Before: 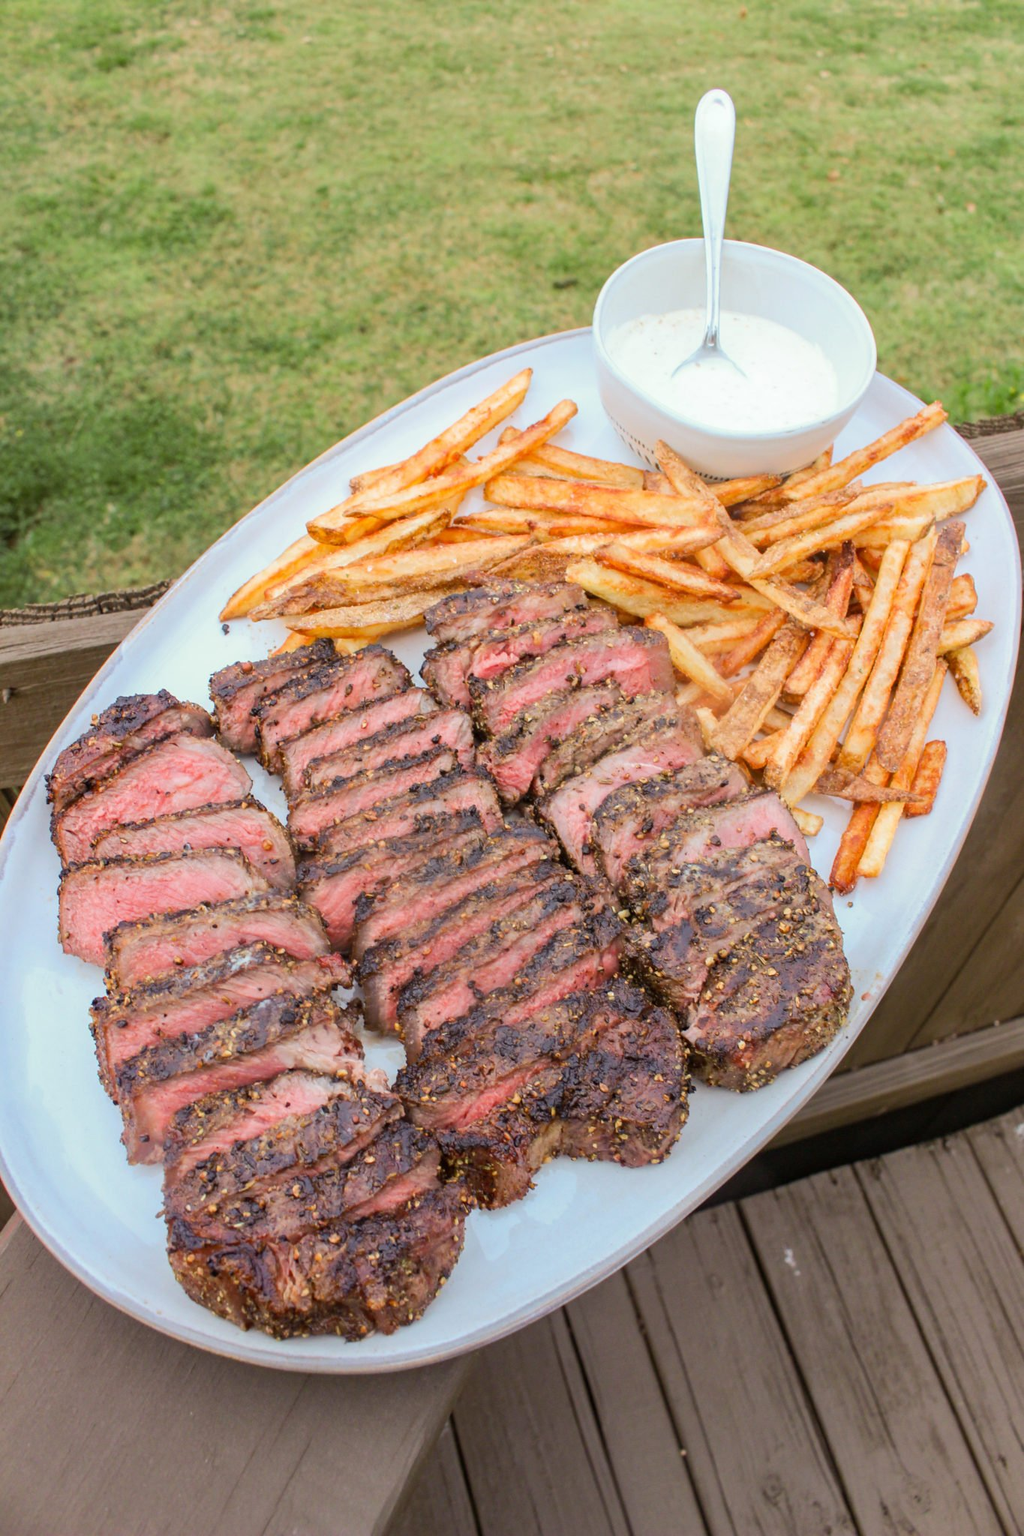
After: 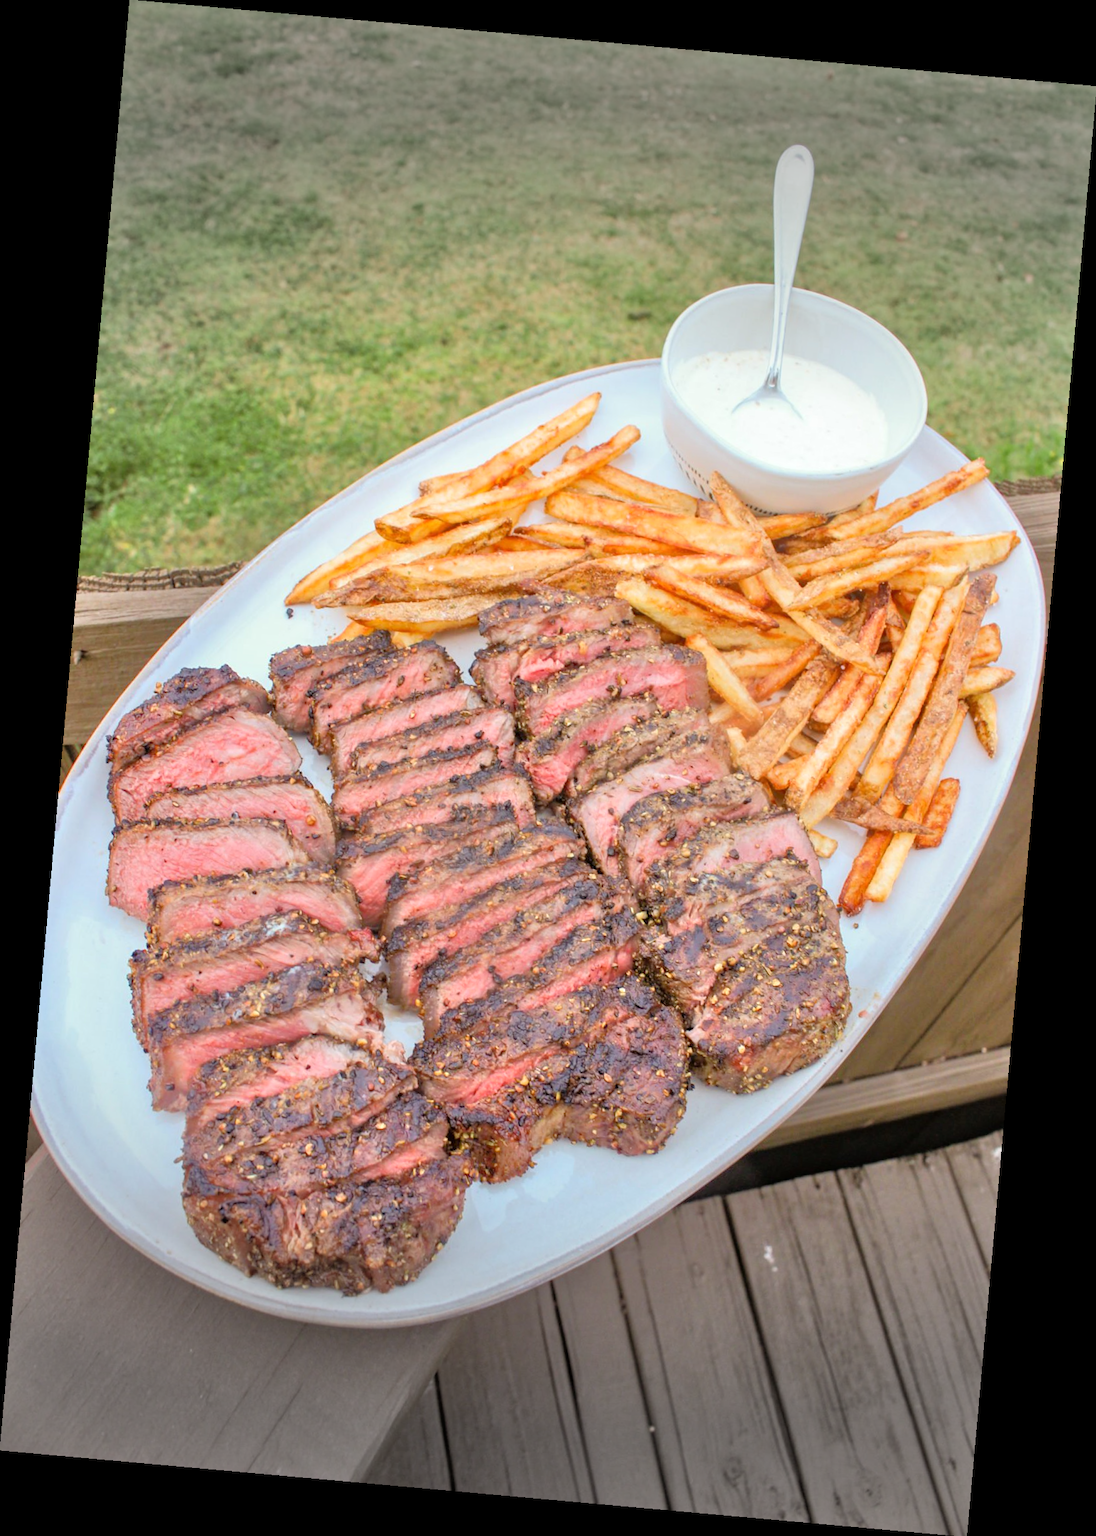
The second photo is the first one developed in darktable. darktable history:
rotate and perspective: rotation 5.12°, automatic cropping off
tone equalizer: -7 EV 0.15 EV, -6 EV 0.6 EV, -5 EV 1.15 EV, -4 EV 1.33 EV, -3 EV 1.15 EV, -2 EV 0.6 EV, -1 EV 0.15 EV, mask exposure compensation -0.5 EV
exposure: exposure 0.014 EV, compensate highlight preservation false
vignetting: fall-off start 79.43%, saturation -0.649, width/height ratio 1.327, unbound false
